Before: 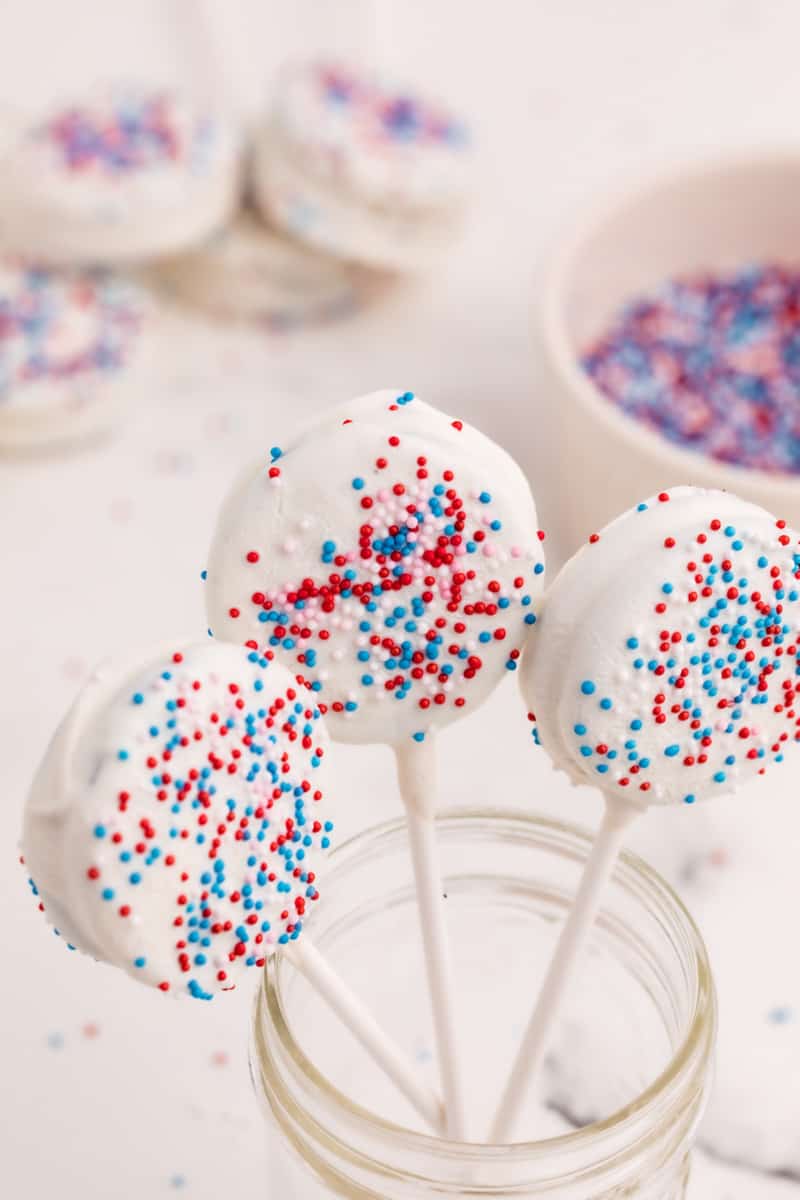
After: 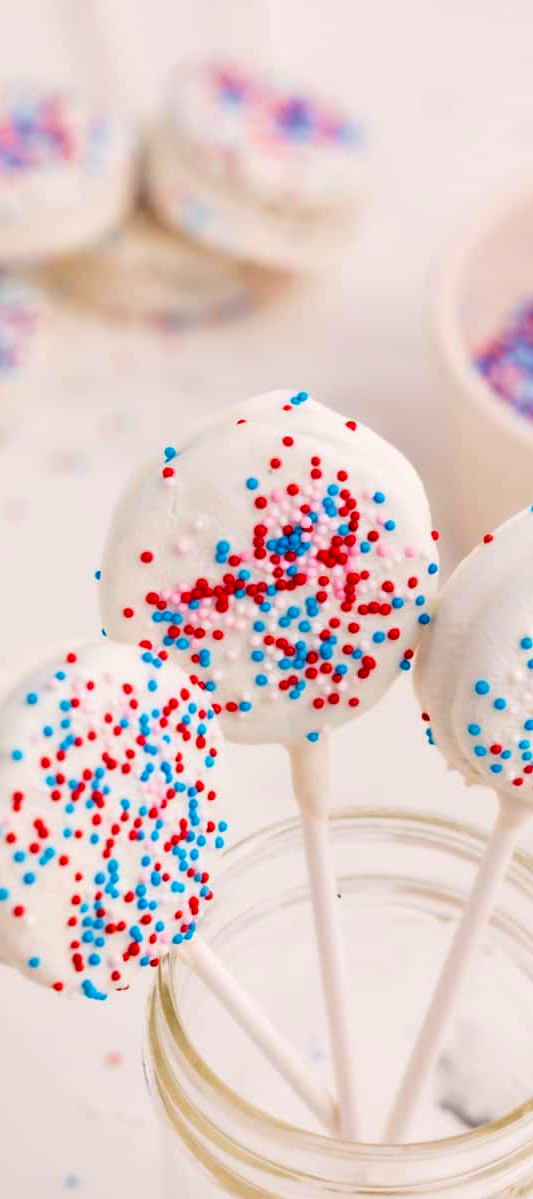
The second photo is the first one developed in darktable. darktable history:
color balance rgb: linear chroma grading › global chroma 15%, perceptual saturation grading › global saturation 30%
sharpen: radius 5.325, amount 0.312, threshold 26.433
crop and rotate: left 13.409%, right 19.924%
exposure: black level correction 0.001, compensate highlight preservation false
